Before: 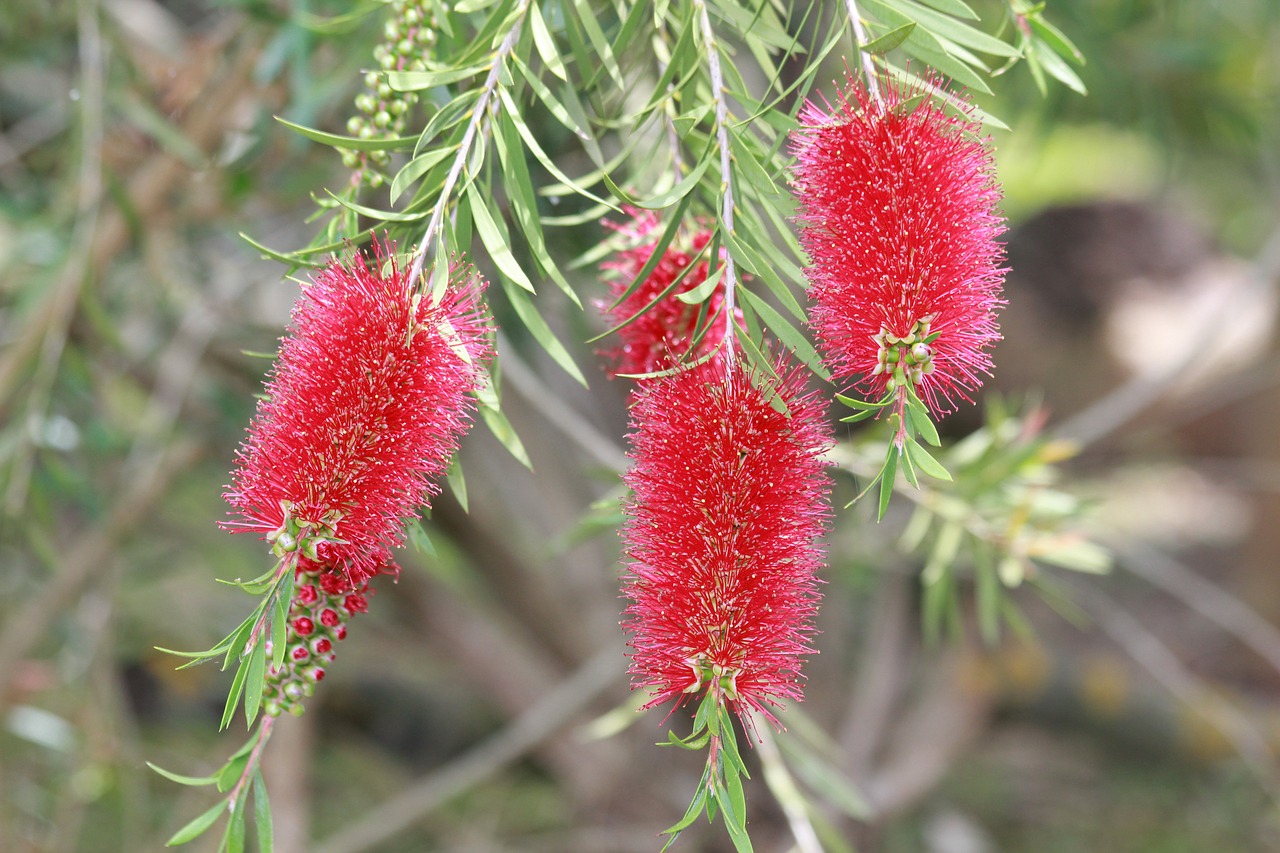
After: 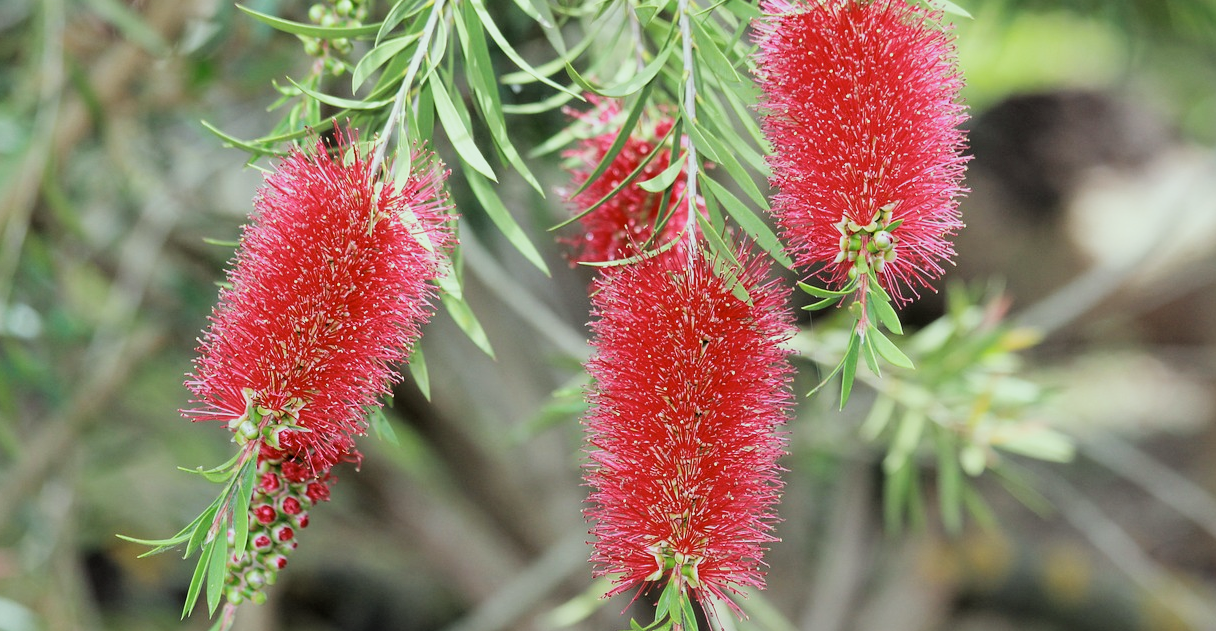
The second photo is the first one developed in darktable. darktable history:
crop and rotate: left 2.991%, top 13.302%, right 1.981%, bottom 12.636%
filmic rgb: black relative exposure -5 EV, white relative exposure 3.5 EV, hardness 3.19, contrast 1.3, highlights saturation mix -50%
color correction: highlights a* -8, highlights b* 3.1
